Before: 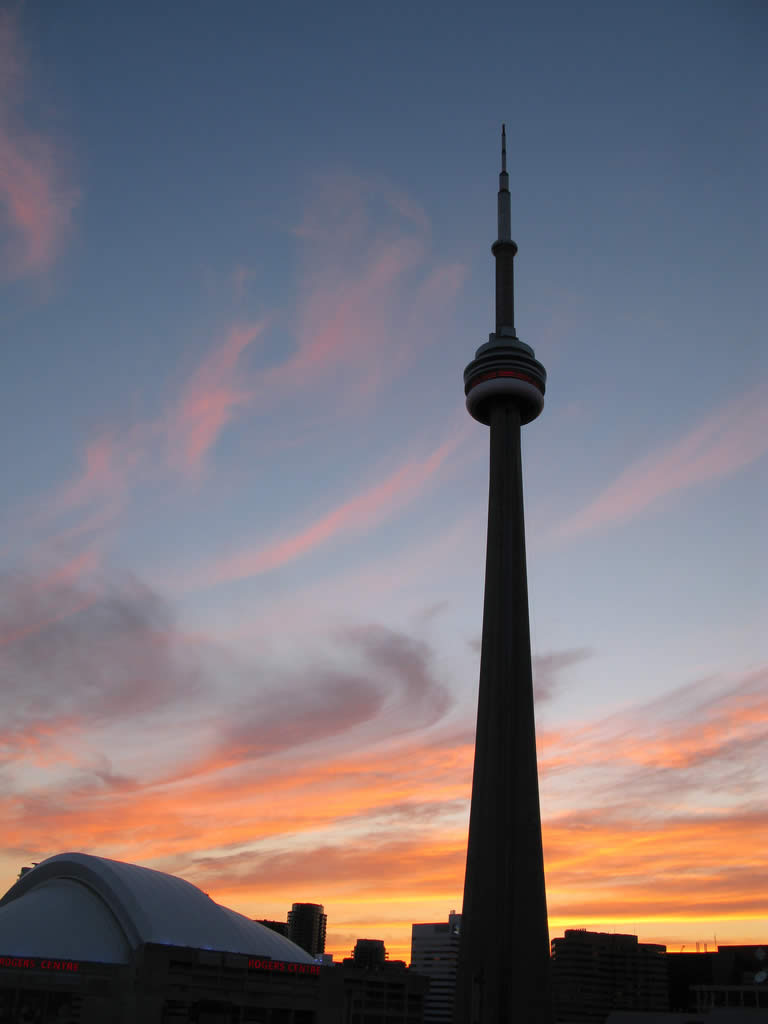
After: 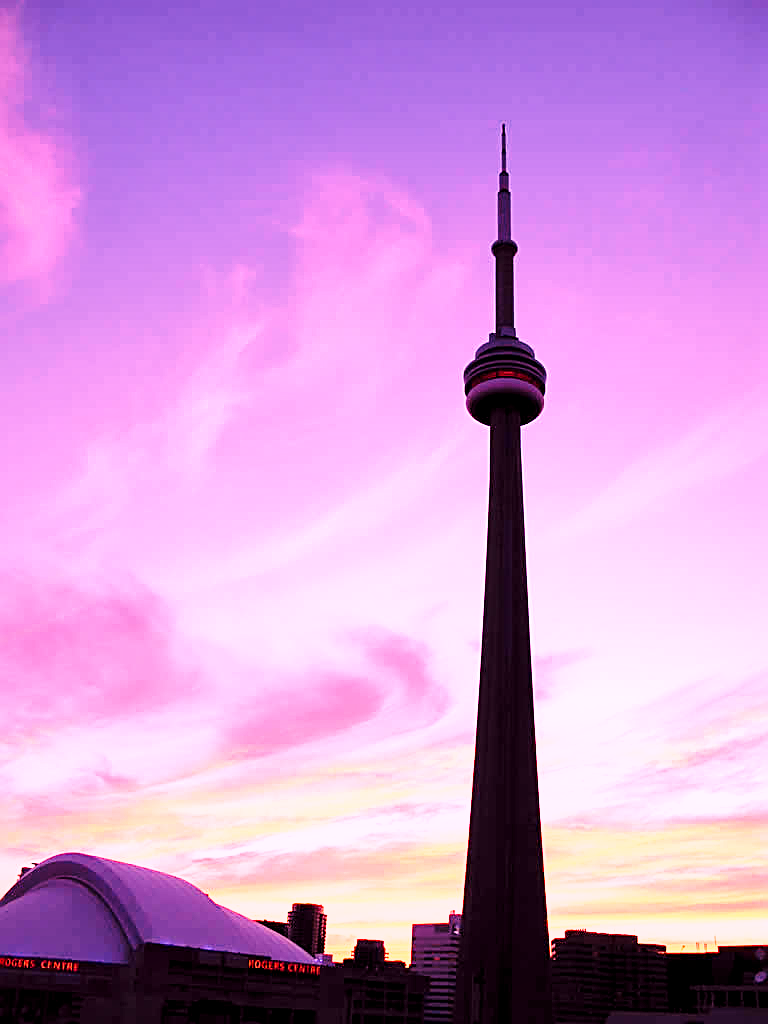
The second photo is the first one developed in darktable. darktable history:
base curve: curves: ch0 [(0, 0) (0.028, 0.03) (0.121, 0.232) (0.46, 0.748) (0.859, 0.968) (1, 1)], preserve colors none
exposure: black level correction 0.004, exposure 0.014 EV, compensate highlight preservation false
shadows and highlights: shadows 29.32, highlights -29.32, low approximation 0.01, soften with gaussian
white balance: red 2.02, blue 1.673
local contrast: mode bilateral grid, contrast 20, coarseness 50, detail 140%, midtone range 0.2
sharpen: amount 0.75
